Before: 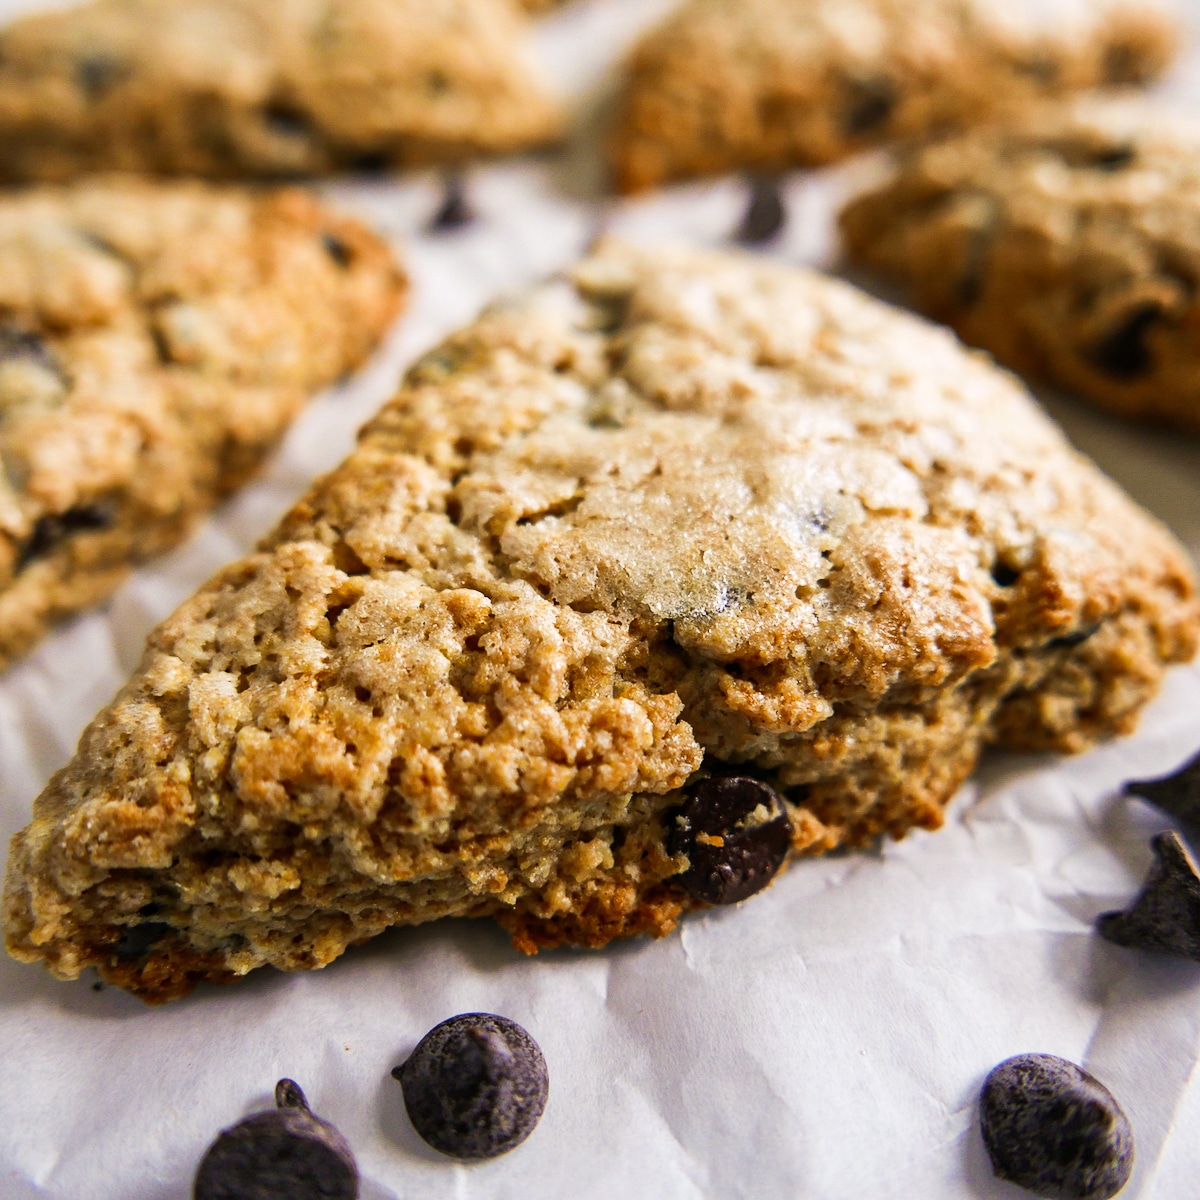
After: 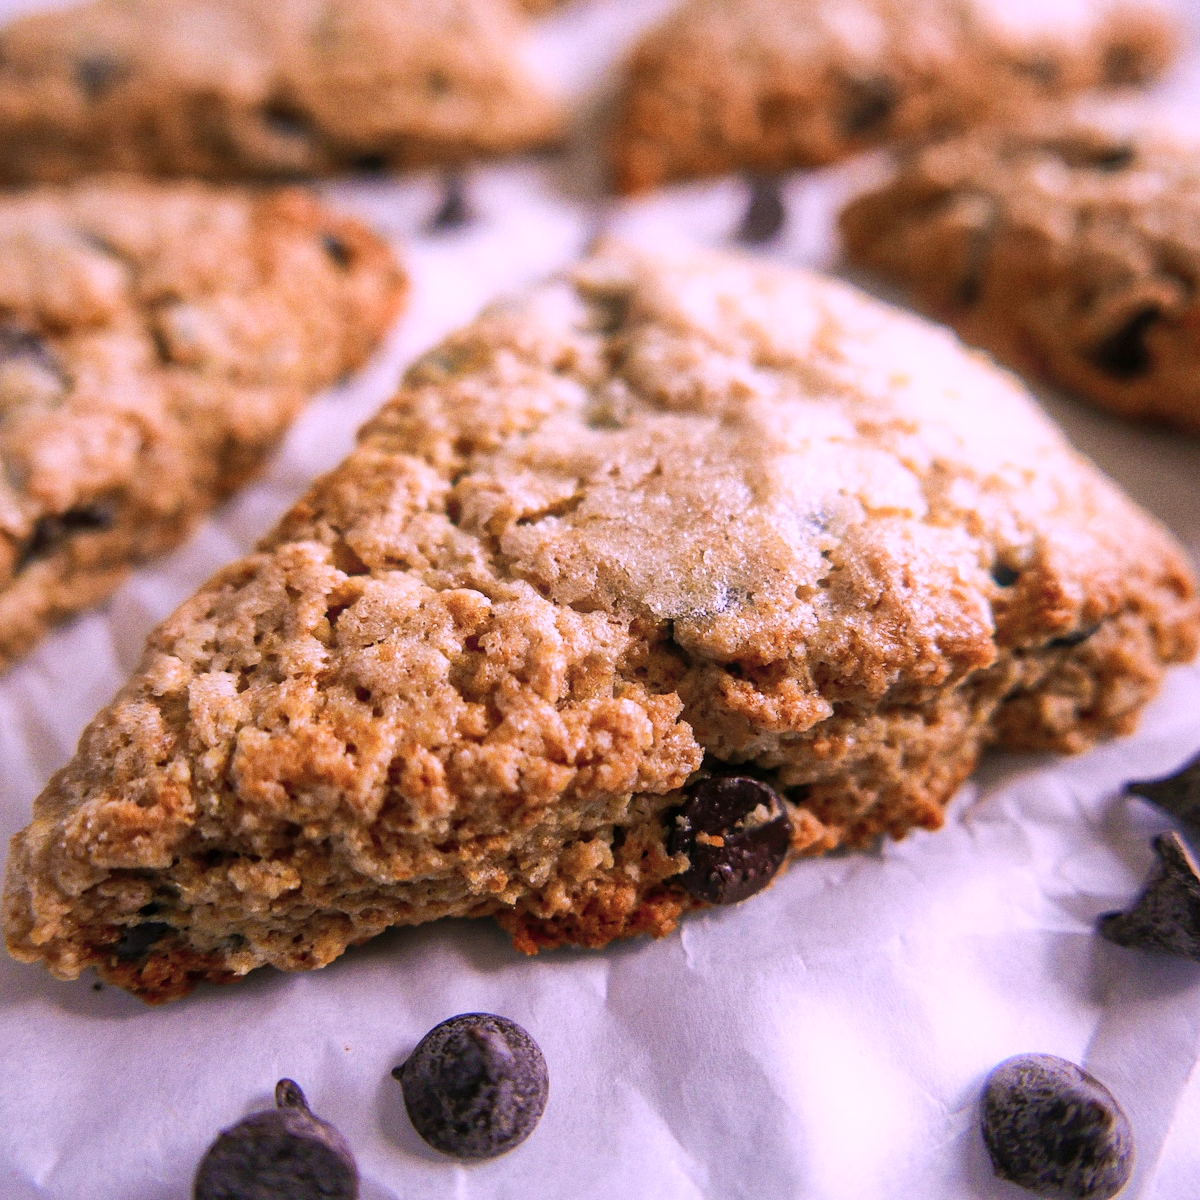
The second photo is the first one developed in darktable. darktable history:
grain: coarseness 0.47 ISO
shadows and highlights: on, module defaults
bloom: size 5%, threshold 95%, strength 15%
color correction: highlights a* 15.46, highlights b* -20.56
